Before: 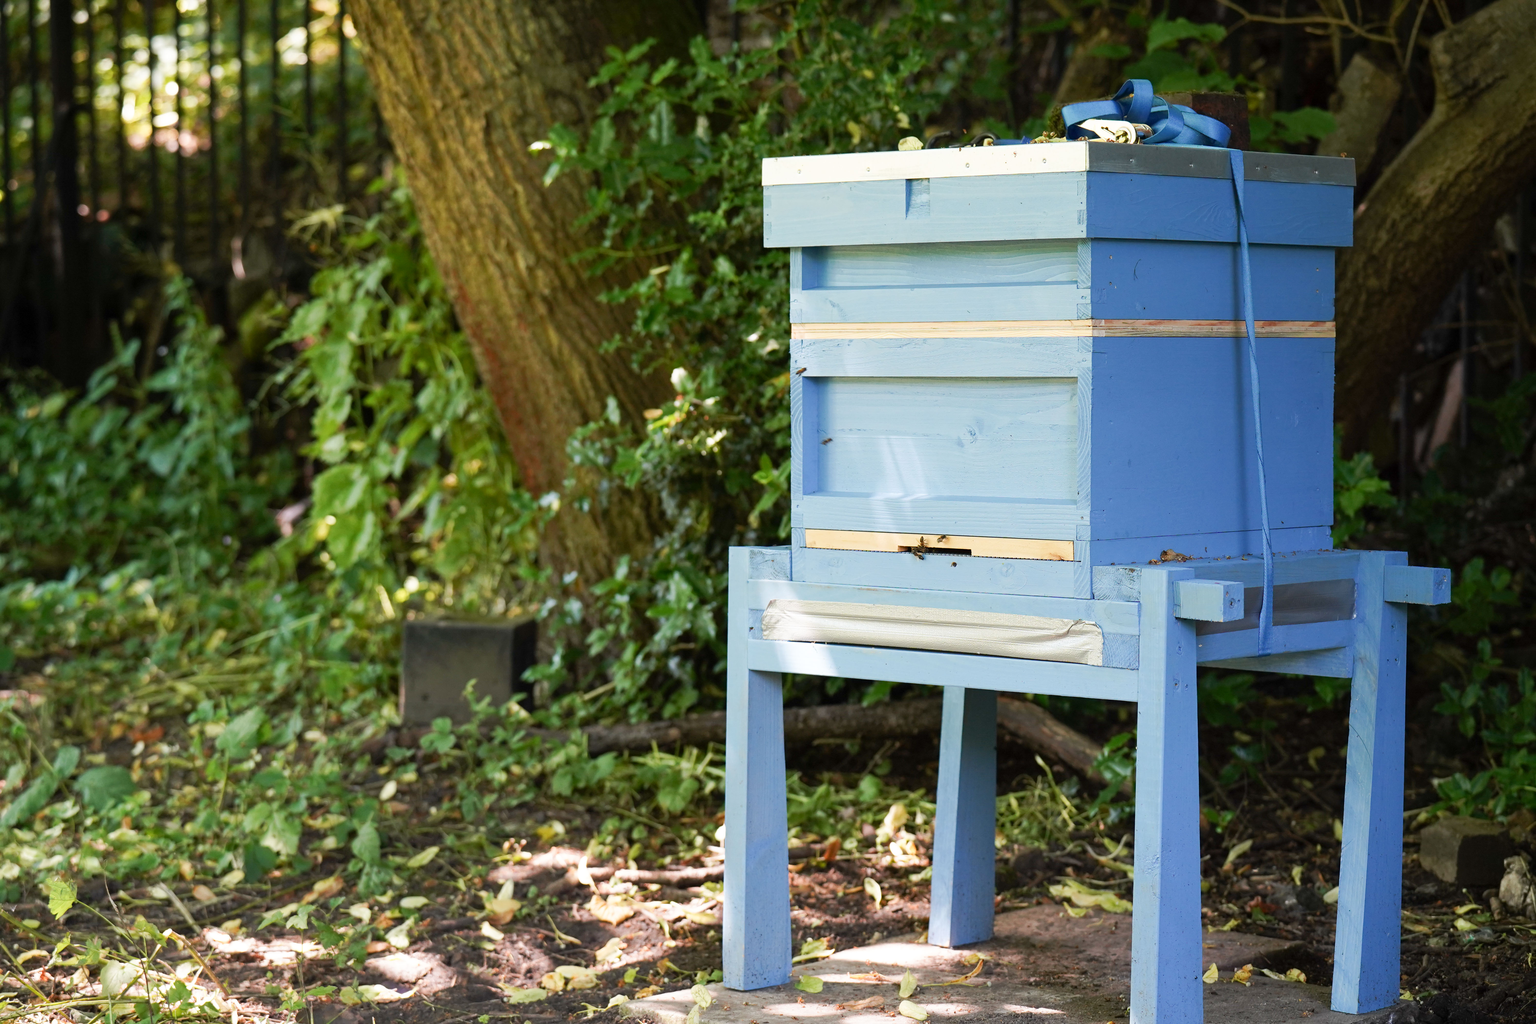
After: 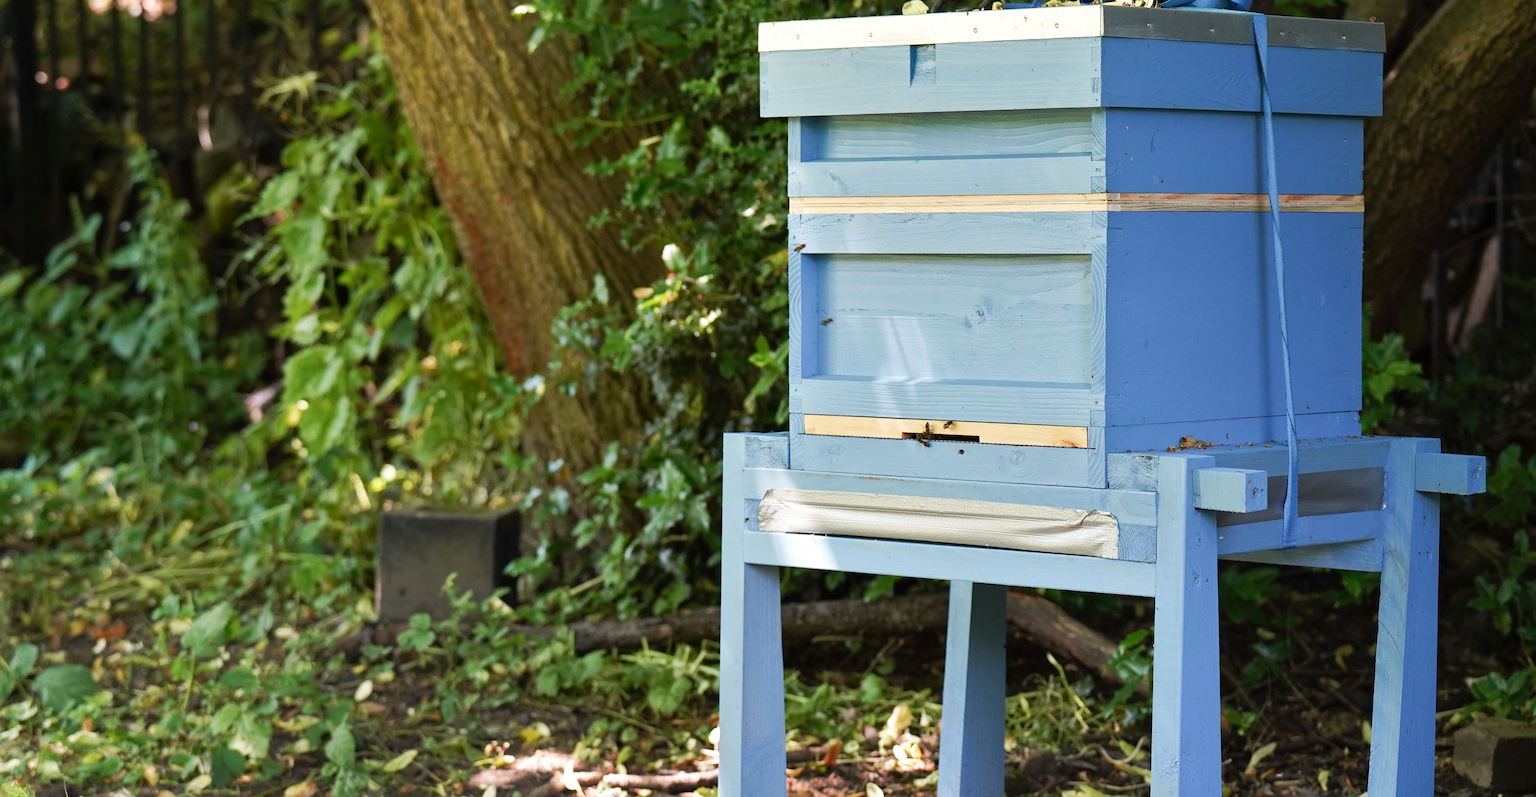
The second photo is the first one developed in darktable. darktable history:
shadows and highlights: shadows 12.66, white point adjustment 1.31, soften with gaussian
crop and rotate: left 2.889%, top 13.398%, right 2.422%, bottom 12.836%
